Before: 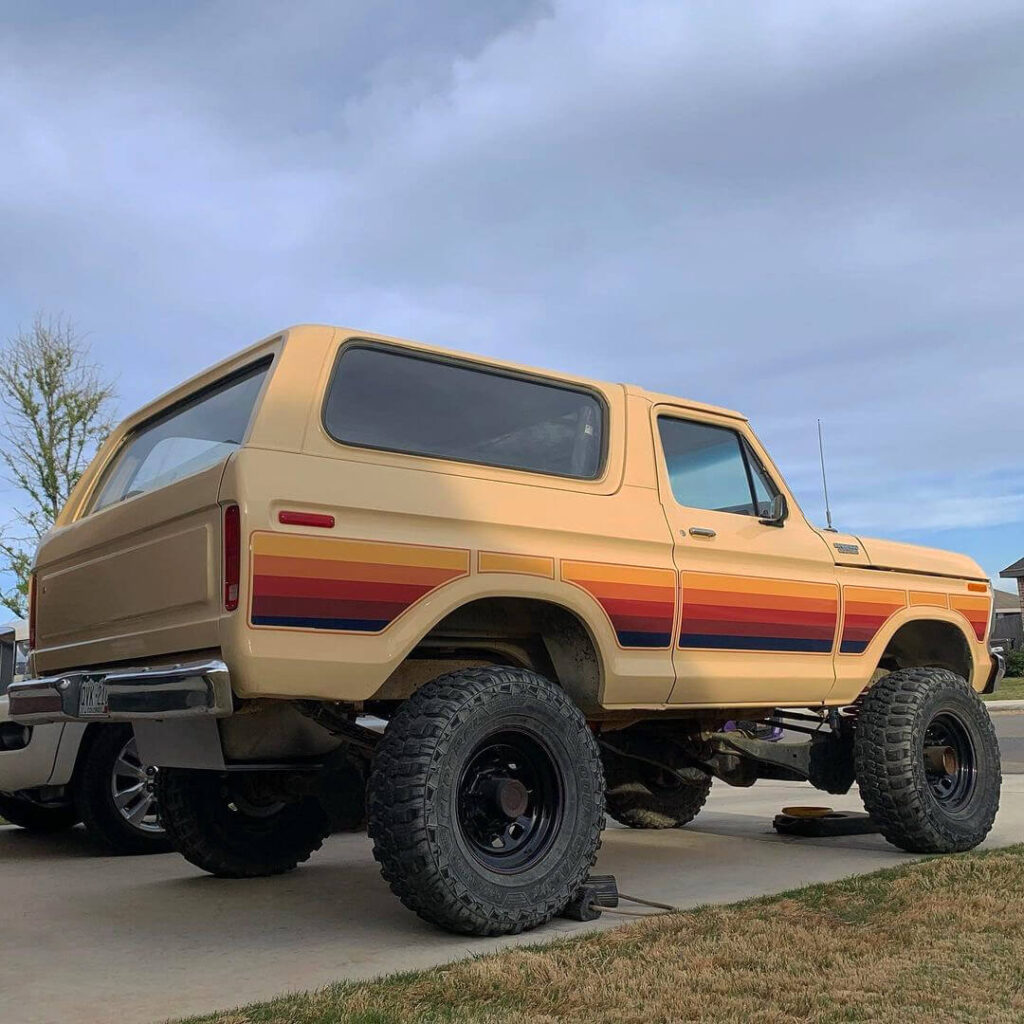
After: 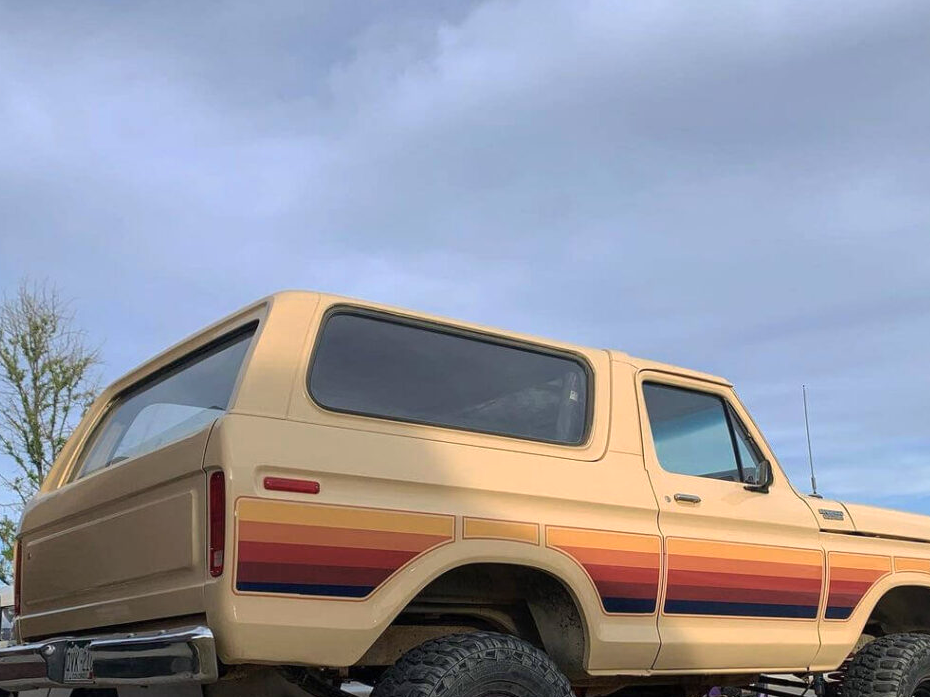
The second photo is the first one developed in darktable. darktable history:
crop: left 1.559%, top 3.376%, right 7.601%, bottom 28.487%
color zones: curves: ch0 [(0, 0.558) (0.143, 0.559) (0.286, 0.529) (0.429, 0.505) (0.571, 0.5) (0.714, 0.5) (0.857, 0.5) (1, 0.558)]; ch1 [(0, 0.469) (0.01, 0.469) (0.12, 0.446) (0.248, 0.469) (0.5, 0.5) (0.748, 0.5) (0.99, 0.469) (1, 0.469)]
